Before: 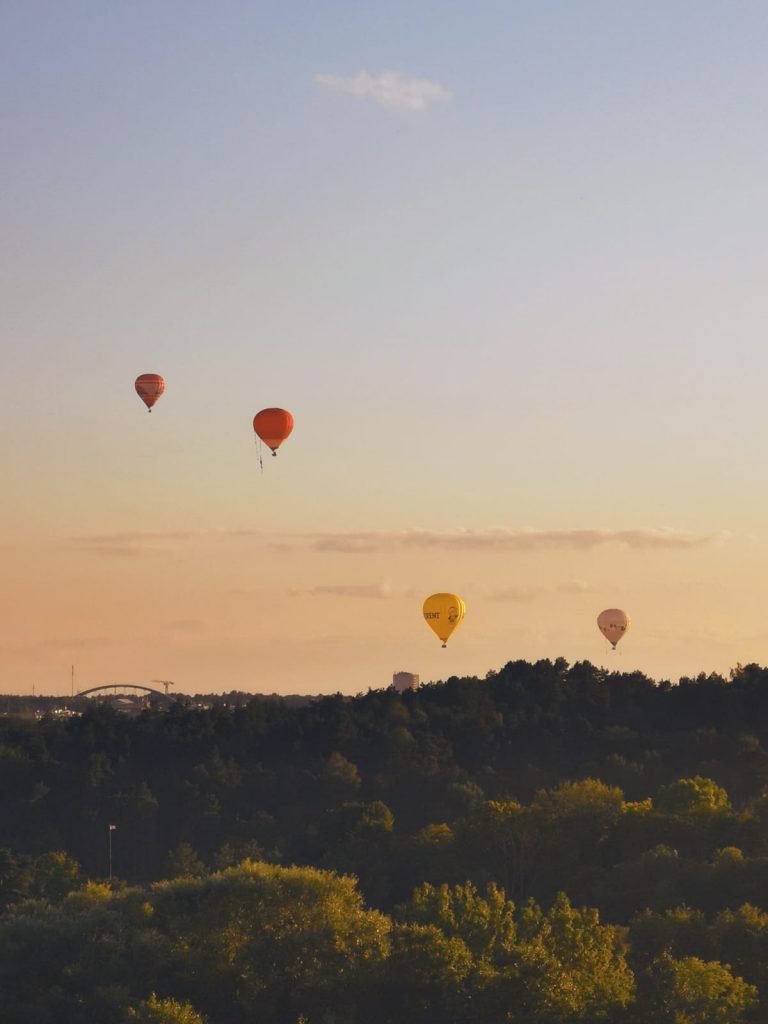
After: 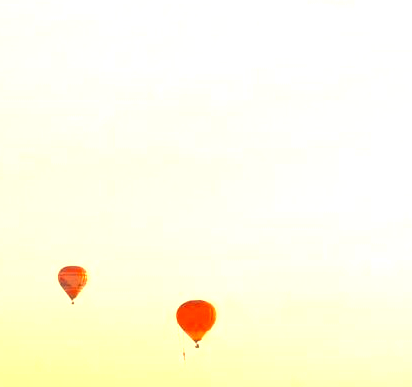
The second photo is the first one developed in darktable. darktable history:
crop: left 10.121%, top 10.631%, right 36.218%, bottom 51.526%
exposure: black level correction 0, exposure 1.741 EV, compensate exposure bias true, compensate highlight preservation false
color correction: highlights a* 15, highlights b* 31.55
color balance rgb: perceptual saturation grading › global saturation 20%, global vibrance 10%
